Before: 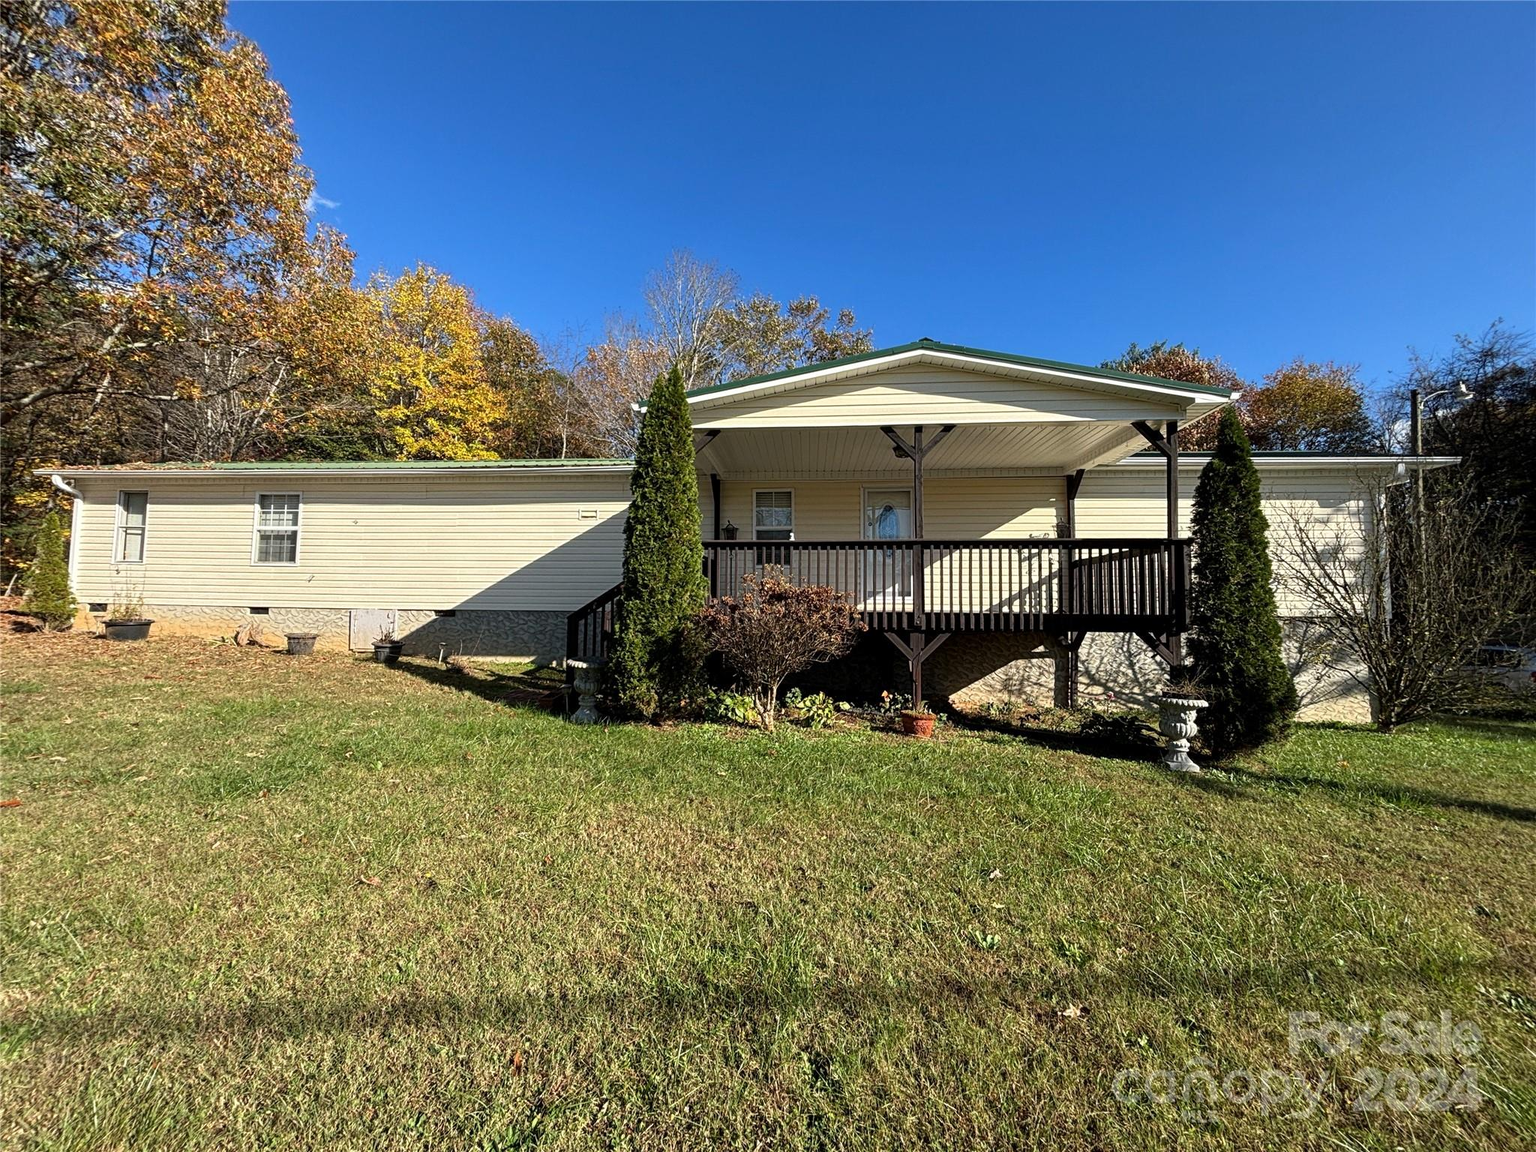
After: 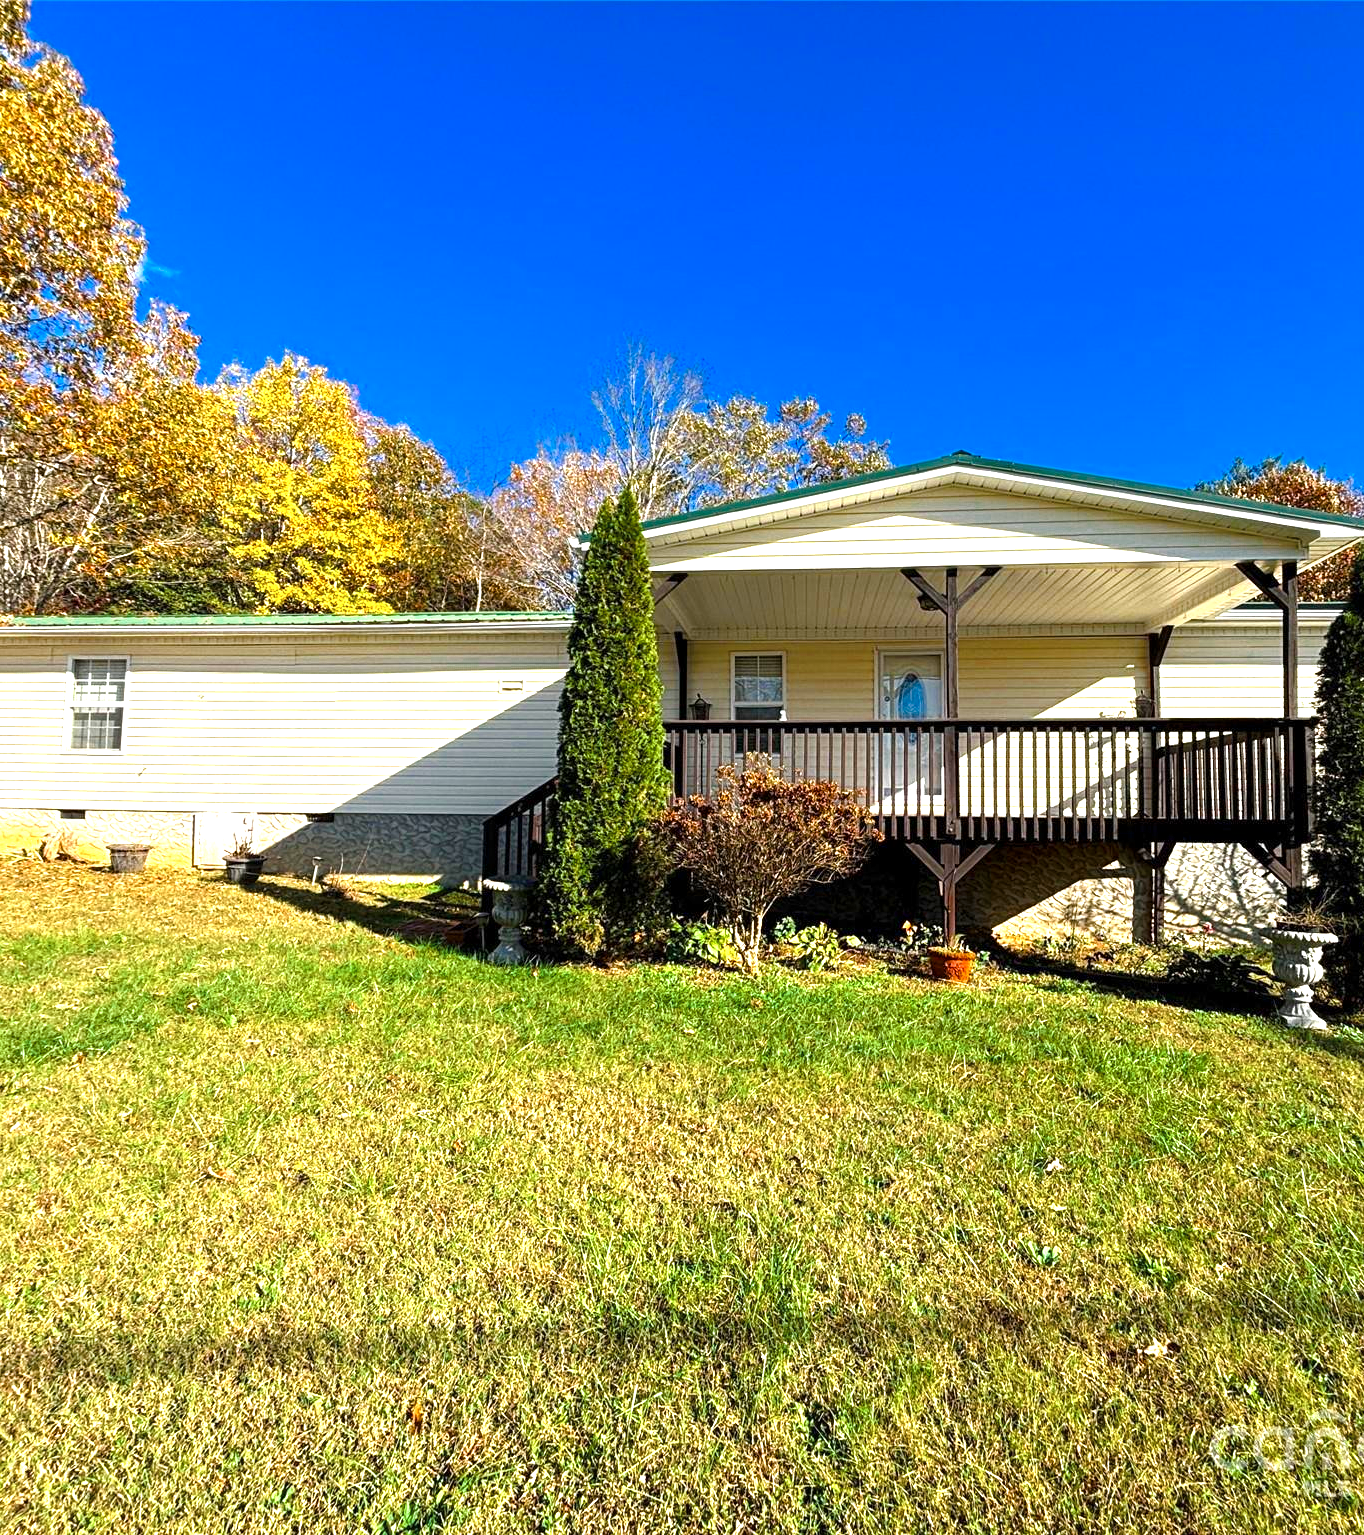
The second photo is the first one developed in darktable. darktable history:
crop and rotate: left 13.359%, right 20%
exposure: exposure 1.218 EV, compensate highlight preservation false
color balance rgb: linear chroma grading › shadows 10.269%, linear chroma grading › highlights 10.908%, linear chroma grading › global chroma 15.293%, linear chroma grading › mid-tones 14.82%, perceptual saturation grading › global saturation 30.798%, global vibrance 15.167%
color zones: curves: ch0 [(0, 0.5) (0.125, 0.4) (0.25, 0.5) (0.375, 0.4) (0.5, 0.4) (0.625, 0.35) (0.75, 0.35) (0.875, 0.5)]; ch1 [(0, 0.35) (0.125, 0.45) (0.25, 0.35) (0.375, 0.35) (0.5, 0.35) (0.625, 0.35) (0.75, 0.45) (0.875, 0.35)]; ch2 [(0, 0.6) (0.125, 0.5) (0.25, 0.5) (0.375, 0.6) (0.5, 0.6) (0.625, 0.5) (0.75, 0.5) (0.875, 0.5)]
contrast brightness saturation: contrast 0.033, brightness -0.032
